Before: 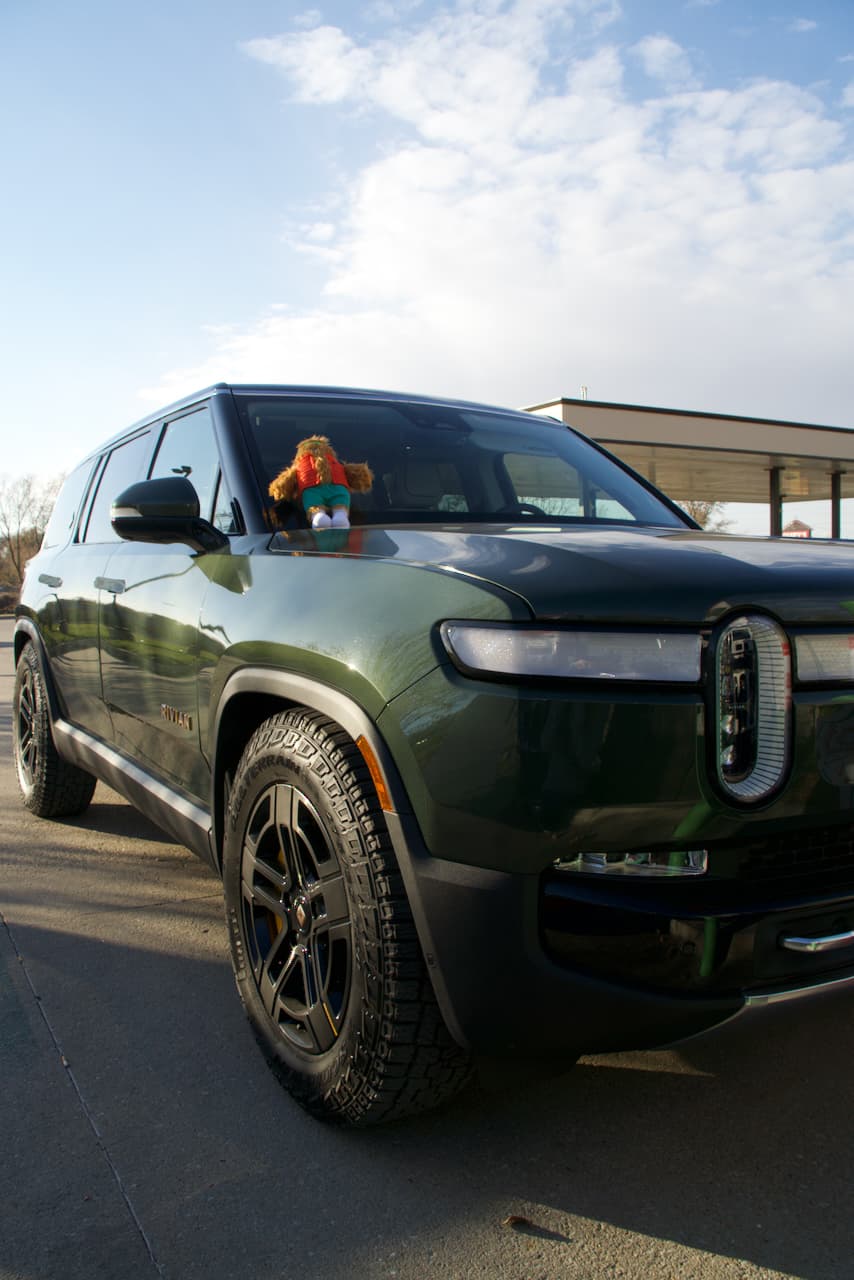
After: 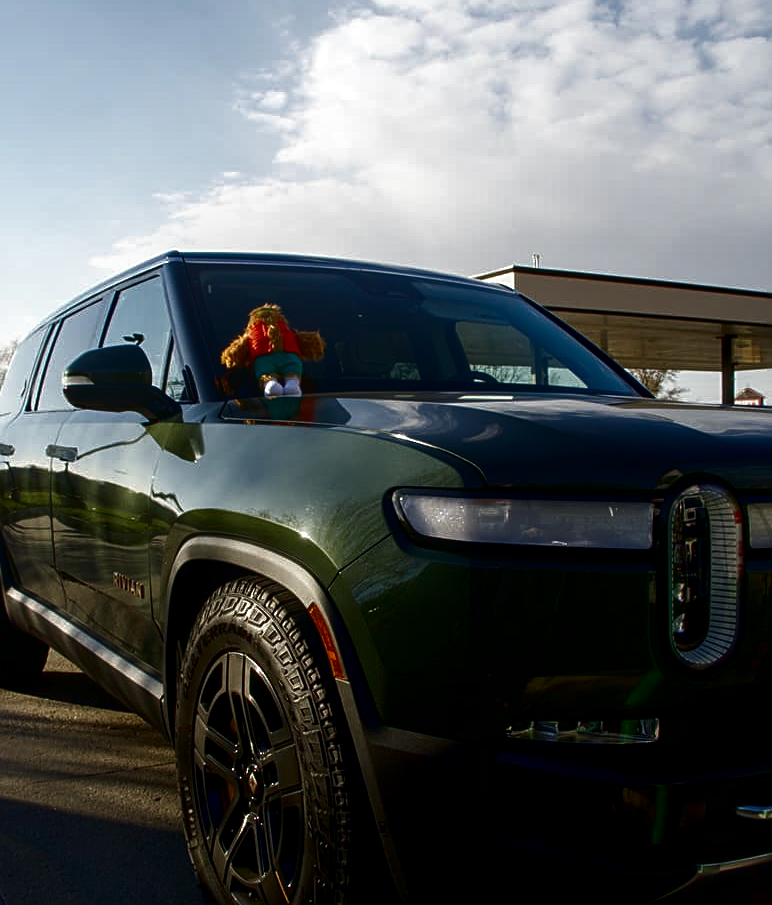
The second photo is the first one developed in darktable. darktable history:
local contrast: on, module defaults
contrast brightness saturation: brightness -0.533
sharpen: on, module defaults
crop: left 5.736%, top 10.339%, right 3.806%, bottom 18.933%
